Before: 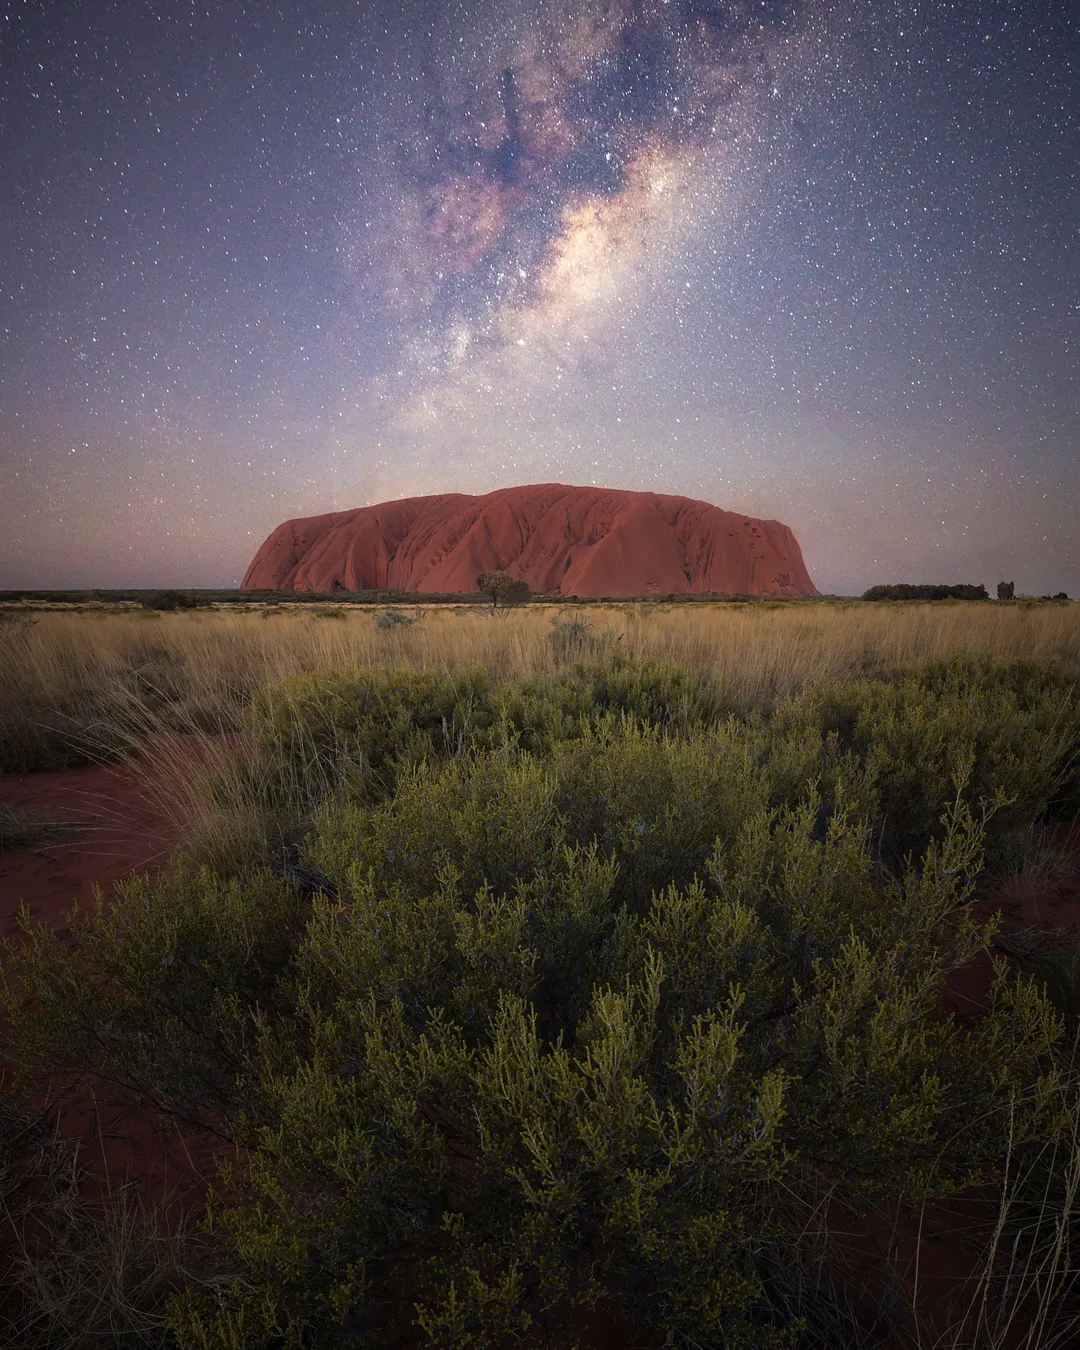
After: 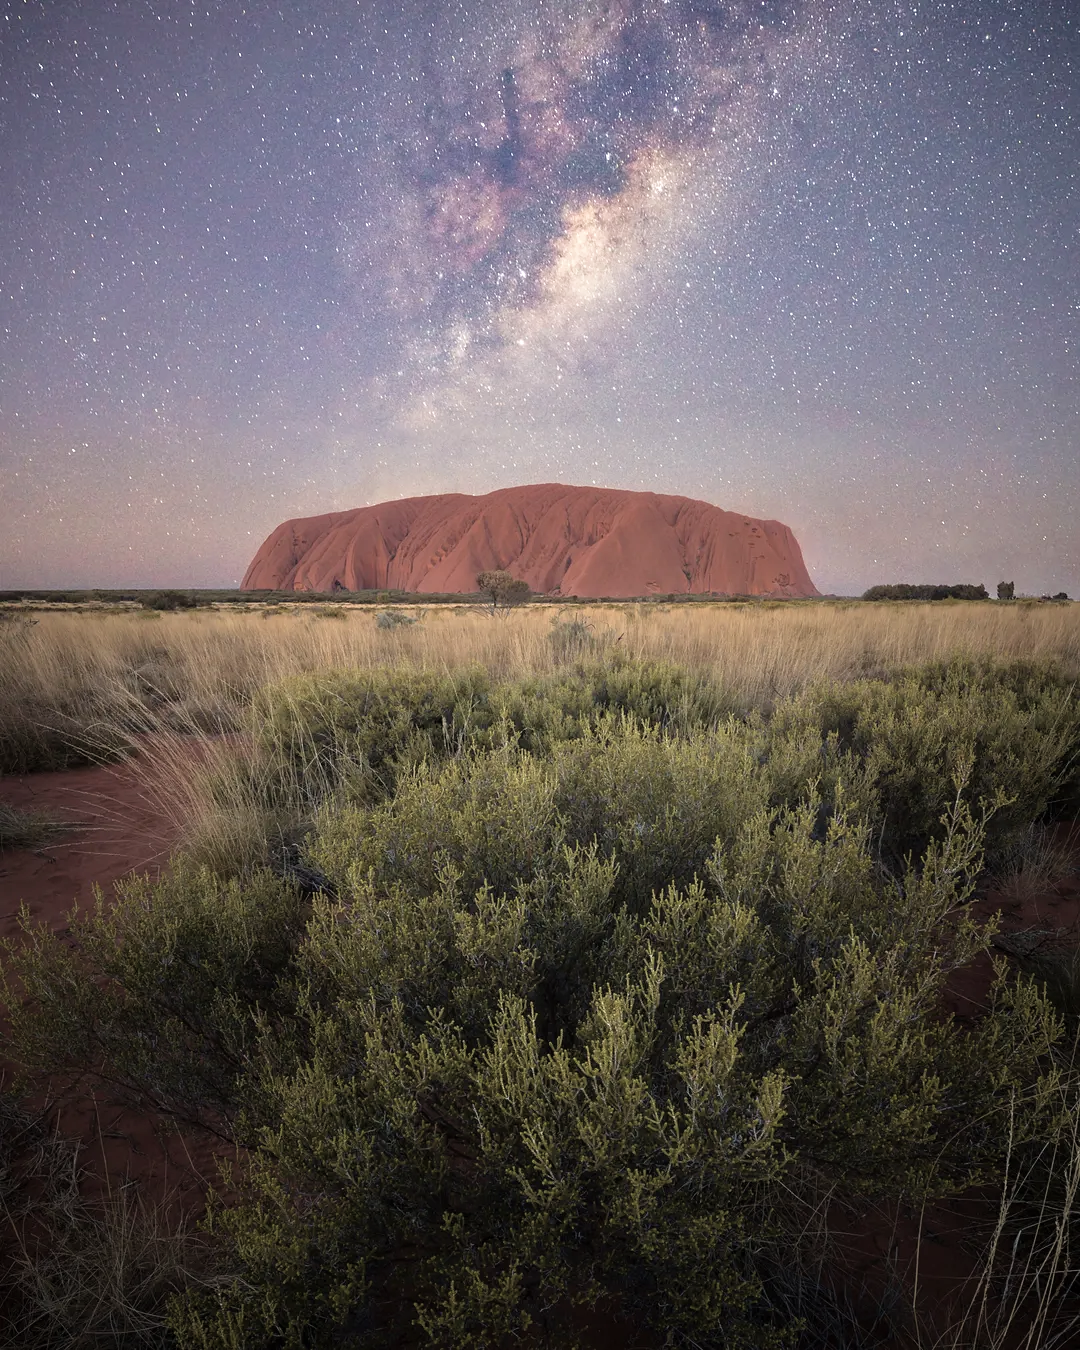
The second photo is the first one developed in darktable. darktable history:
color correction: highlights b* 0.016, saturation 0.625
velvia: on, module defaults
tone equalizer: -7 EV 0.148 EV, -6 EV 0.625 EV, -5 EV 1.18 EV, -4 EV 1.33 EV, -3 EV 1.16 EV, -2 EV 0.6 EV, -1 EV 0.15 EV, mask exposure compensation -0.487 EV
